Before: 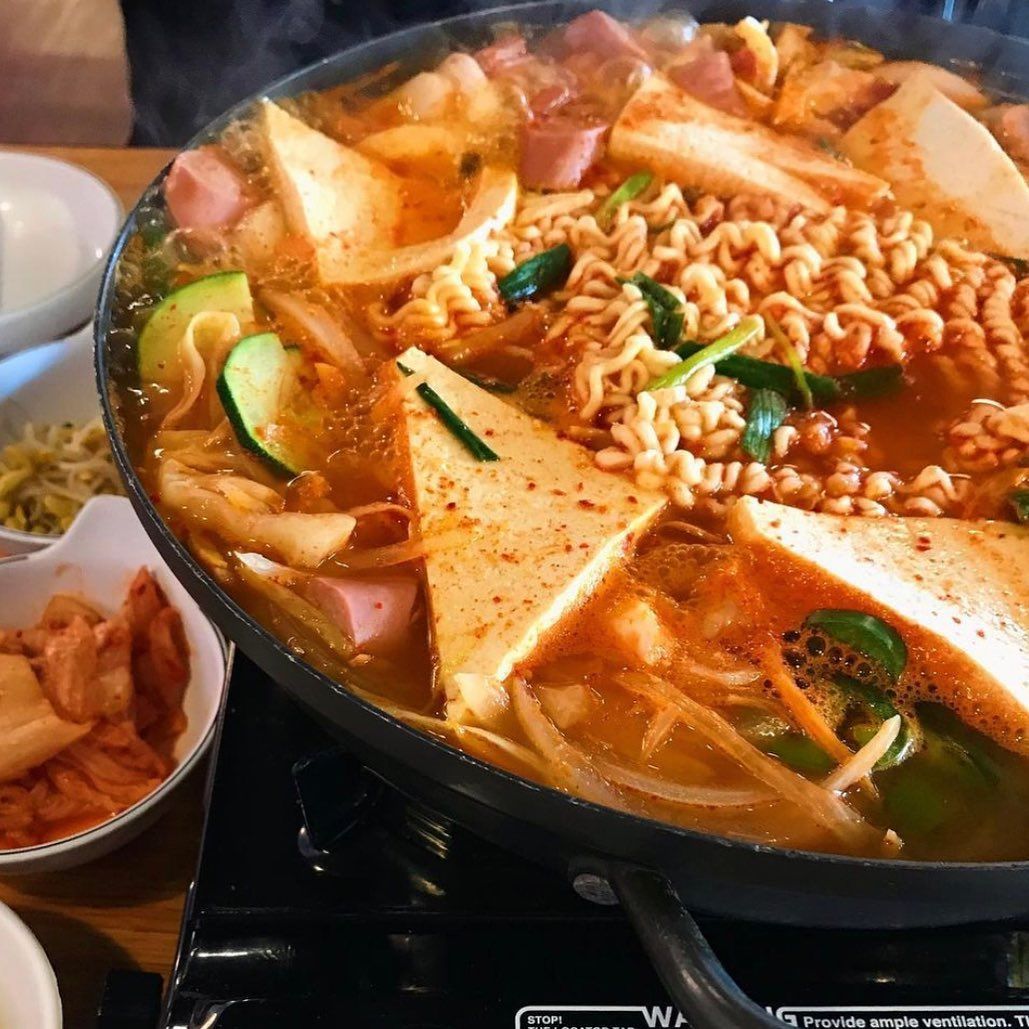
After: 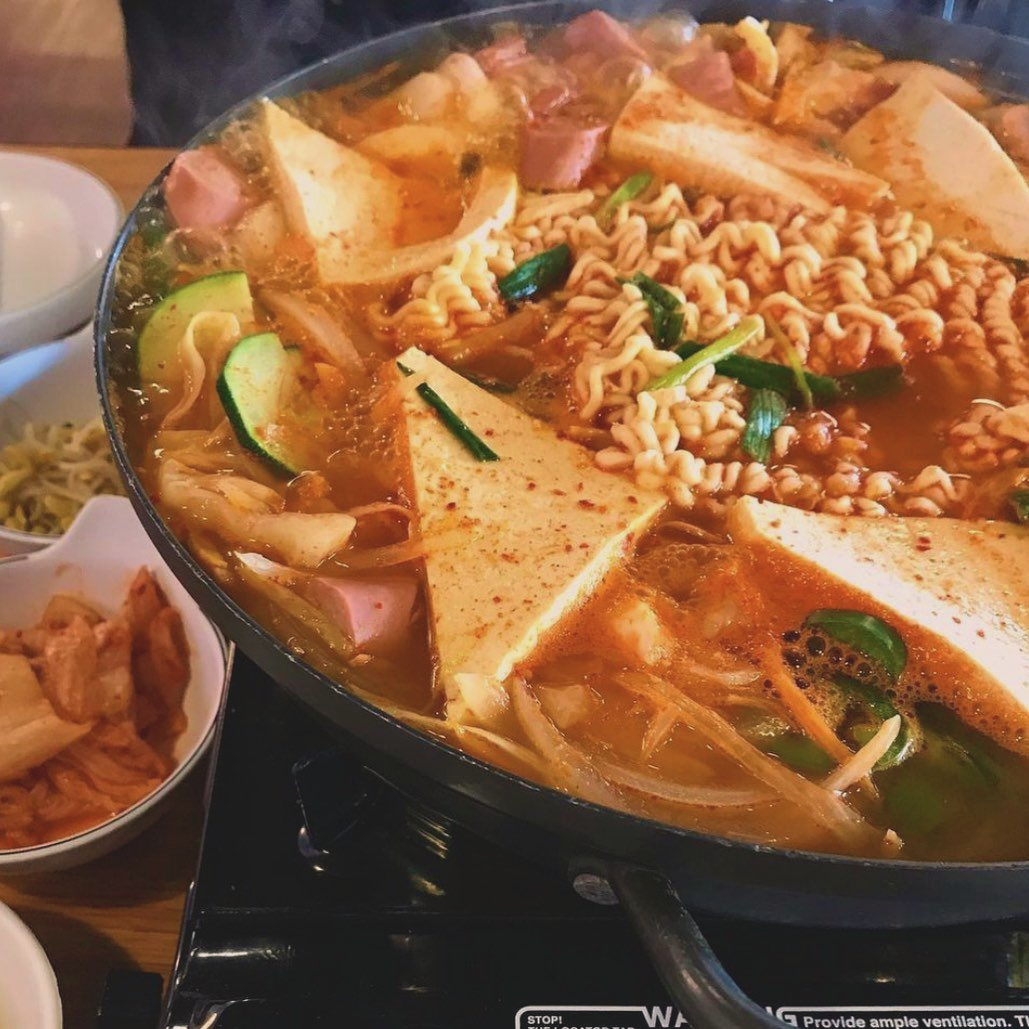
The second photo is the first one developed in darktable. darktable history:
velvia: on, module defaults
color correction: highlights a* 5.5, highlights b* 5.2, saturation 0.68
contrast brightness saturation: contrast -0.186, saturation 0.189
